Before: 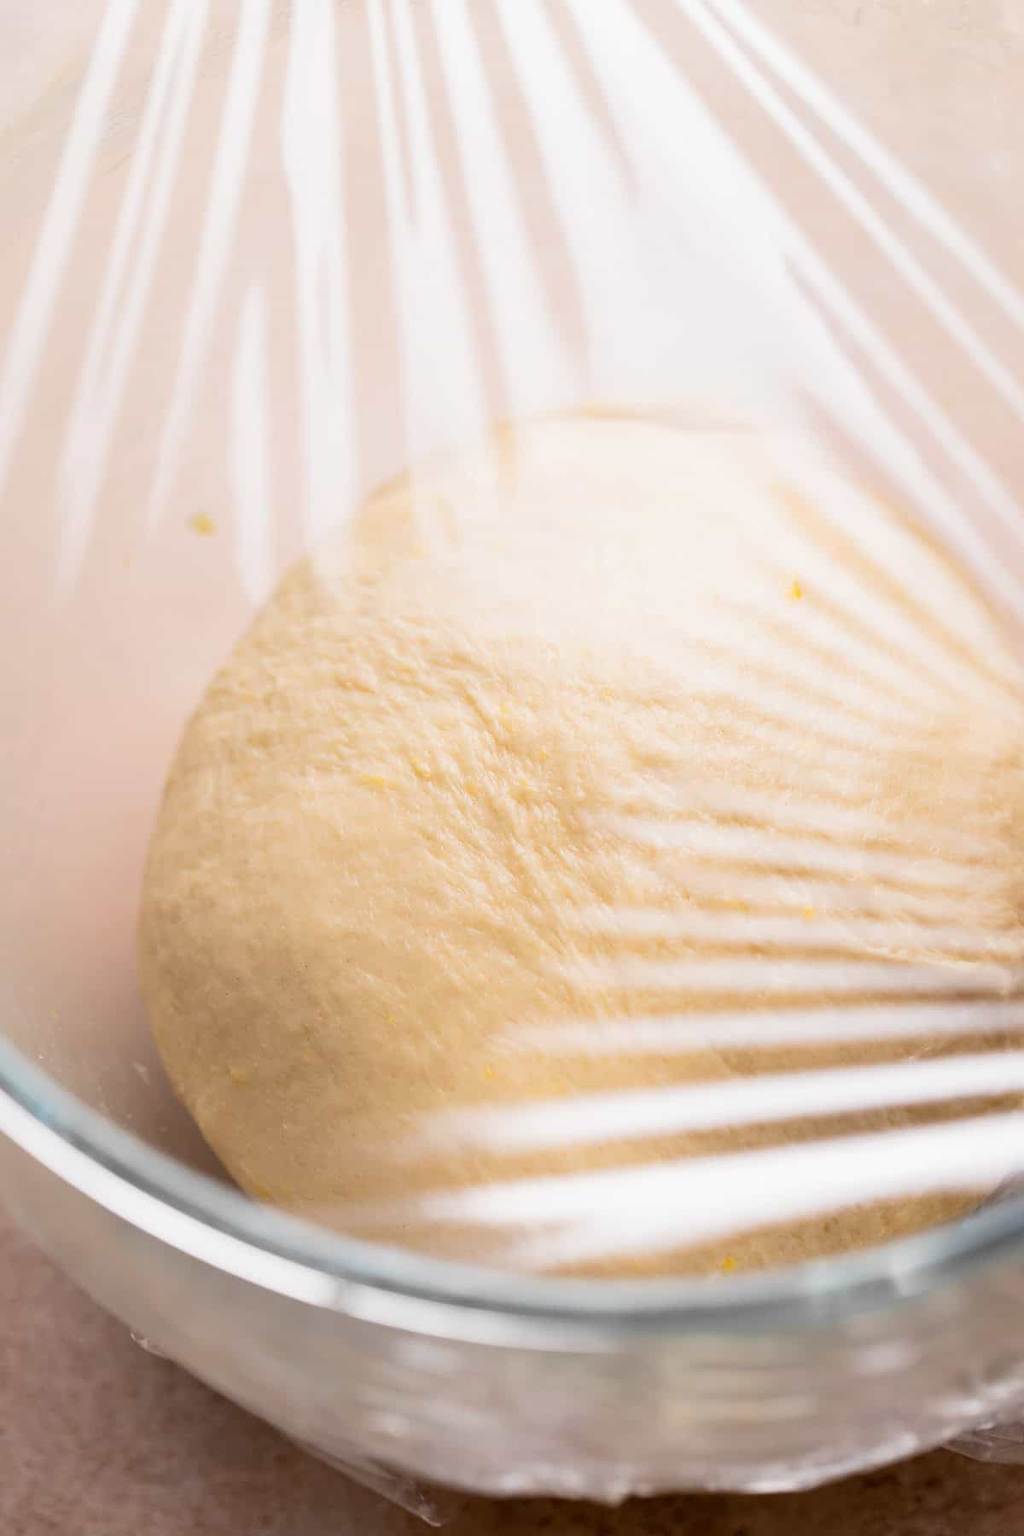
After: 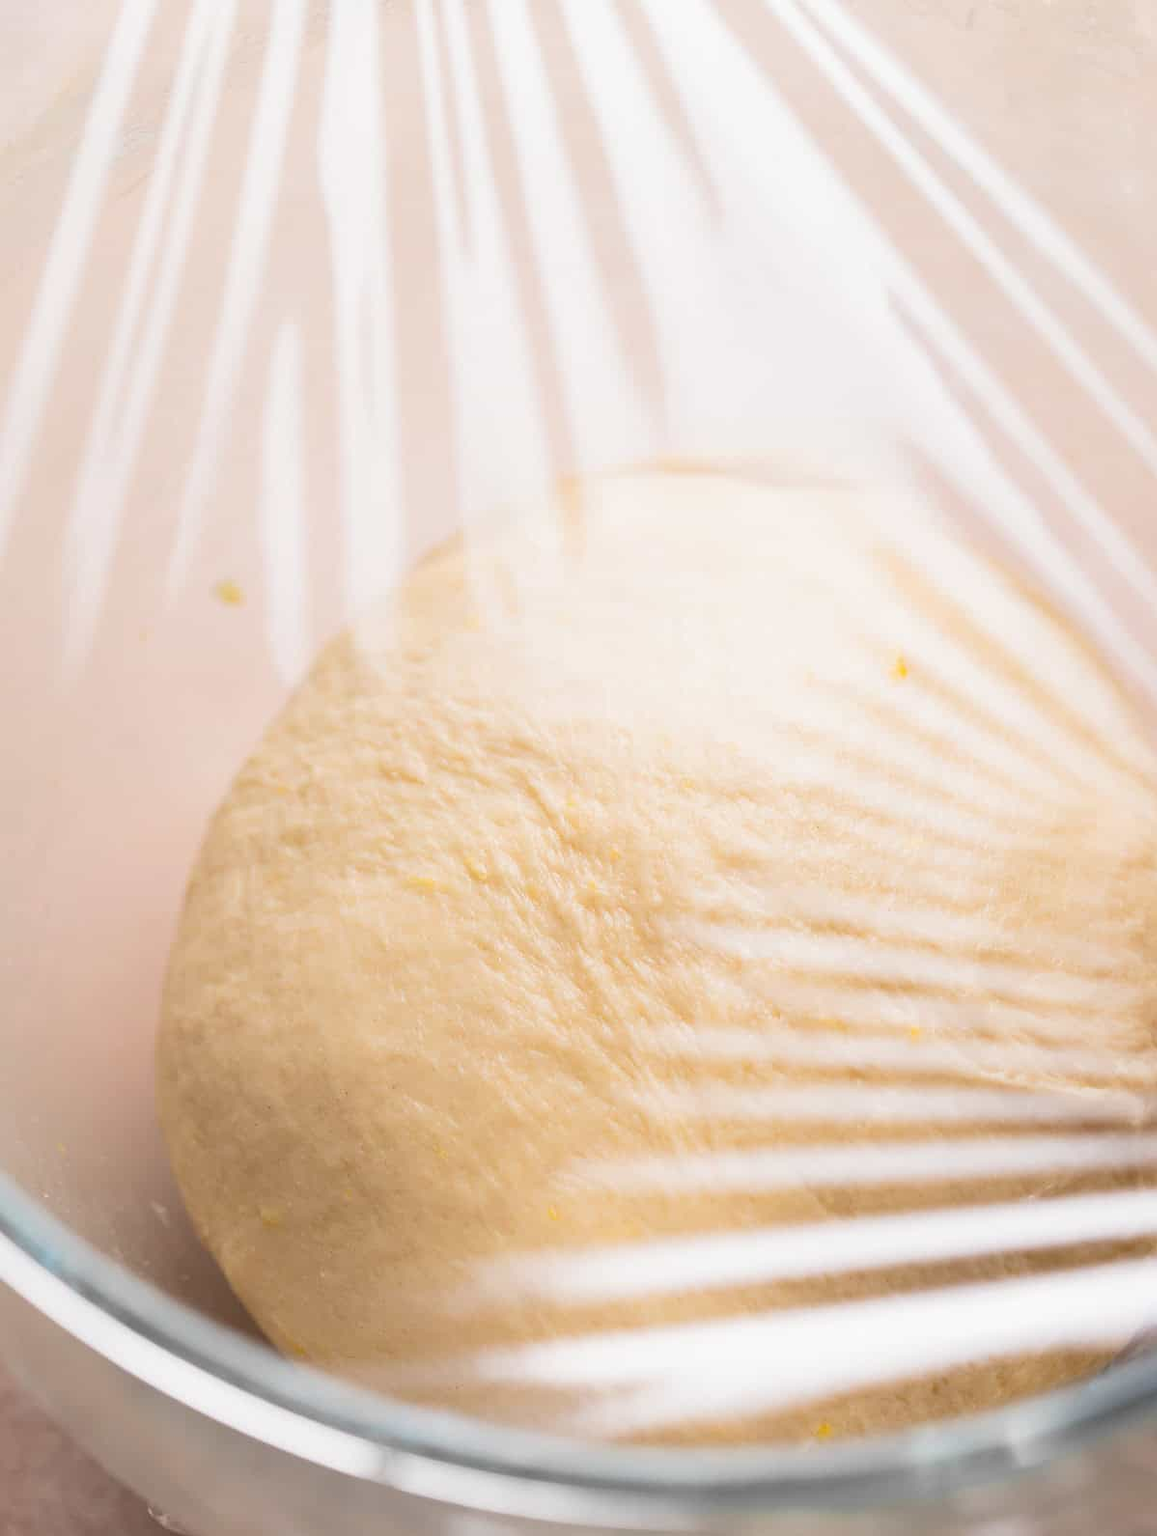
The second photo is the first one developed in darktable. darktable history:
crop and rotate: top 0%, bottom 11.591%
